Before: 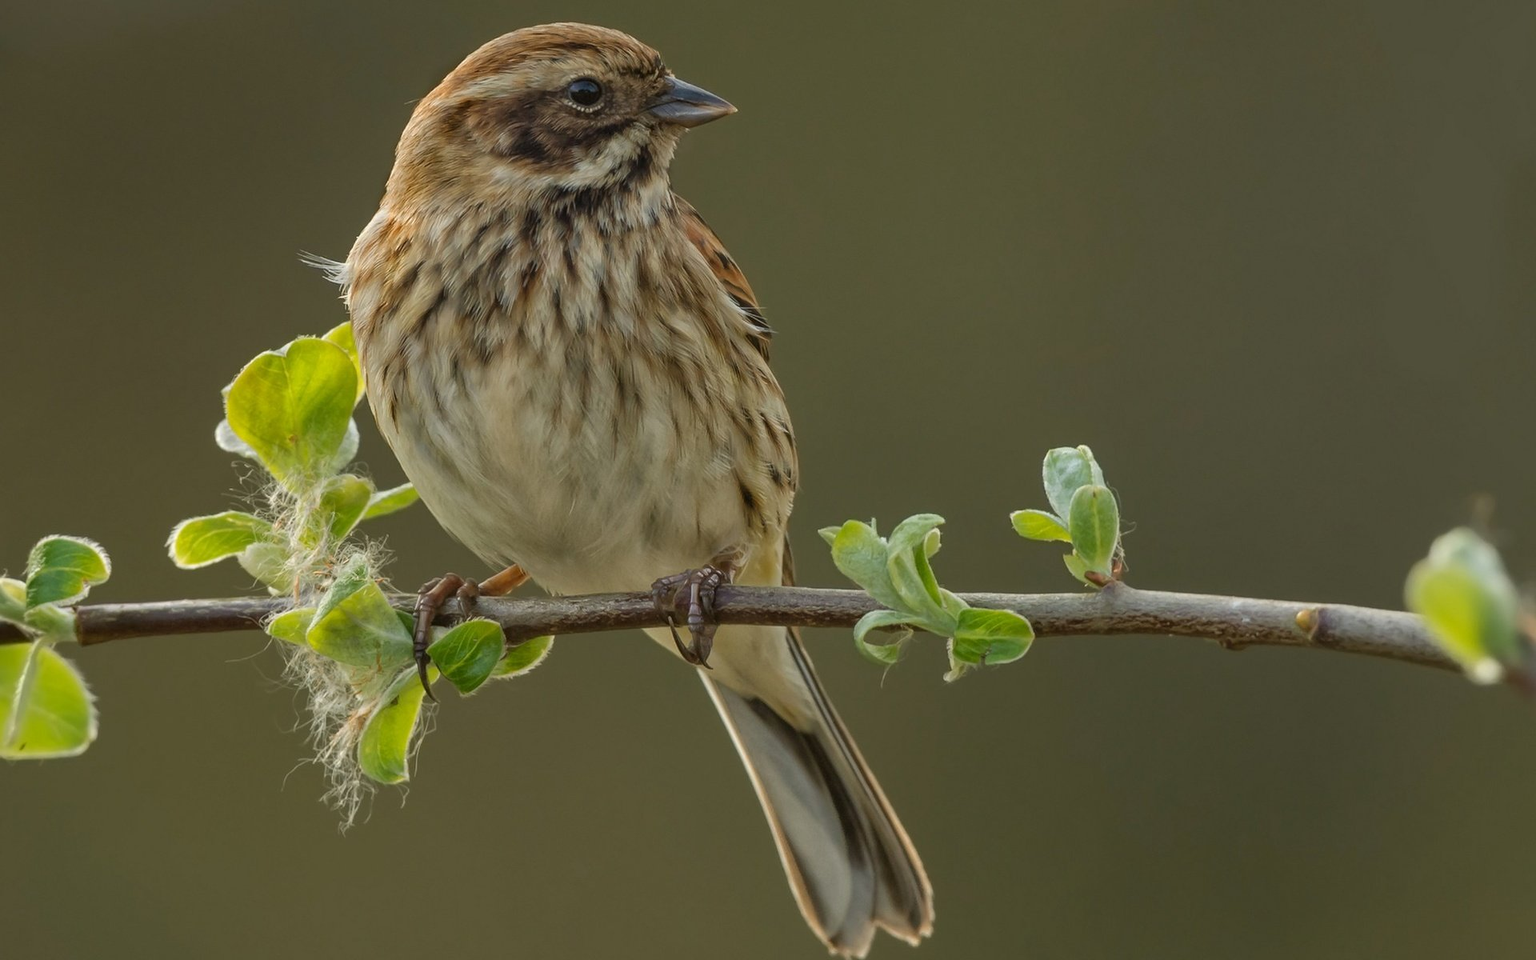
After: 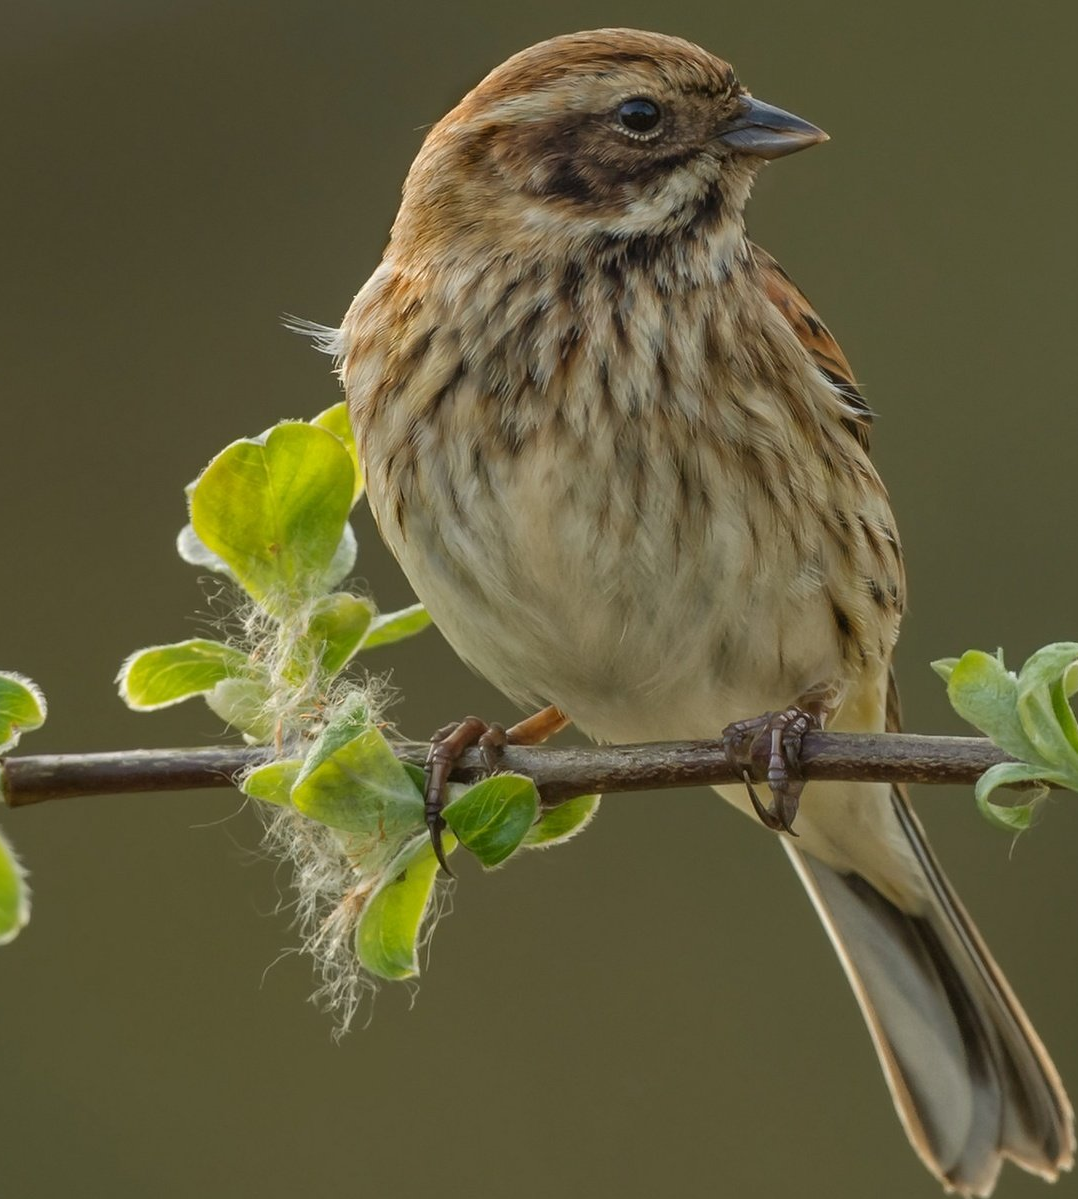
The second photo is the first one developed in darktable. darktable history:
crop: left 4.838%, right 38.987%
